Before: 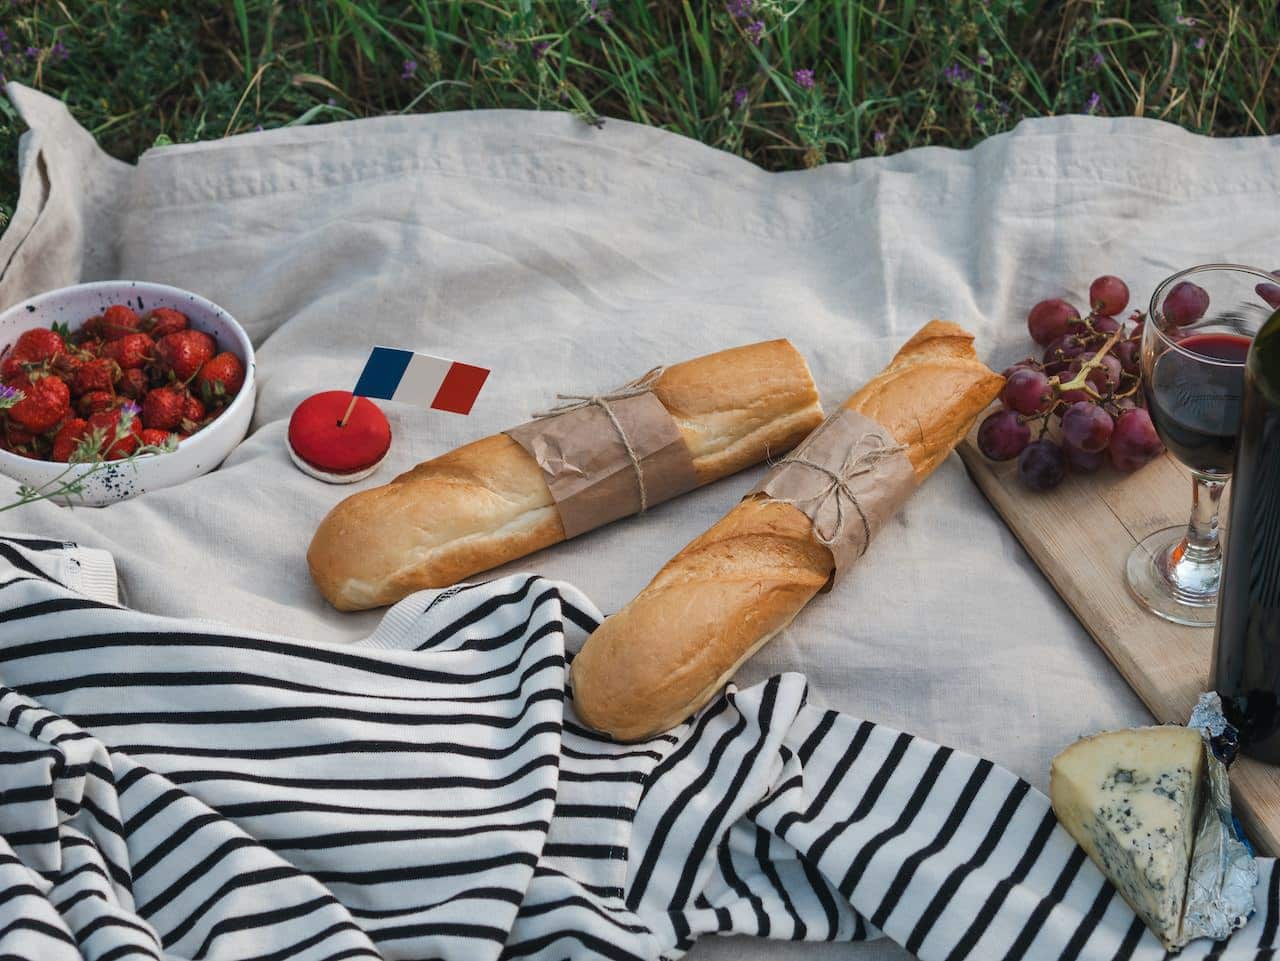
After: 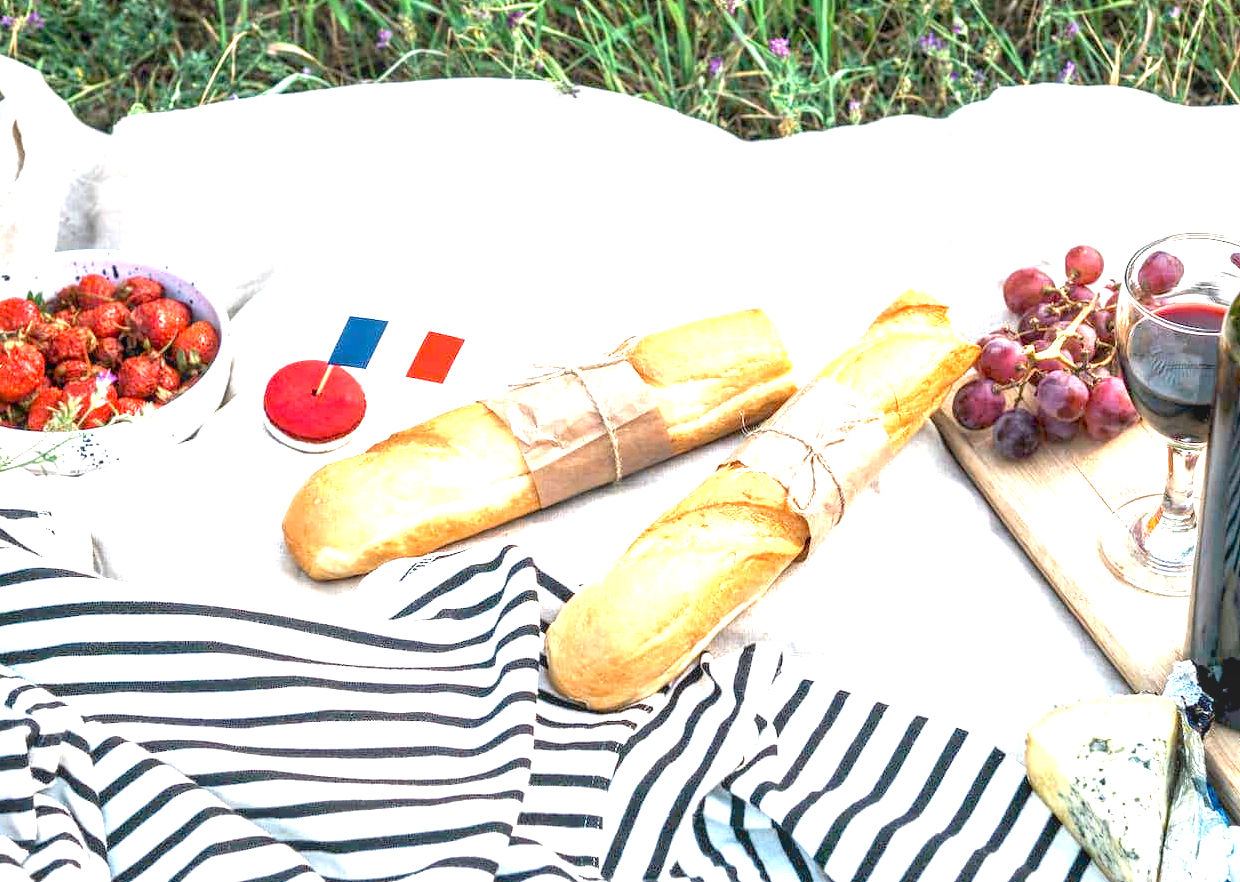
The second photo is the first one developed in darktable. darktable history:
crop: left 1.964%, top 3.251%, right 1.122%, bottom 4.933%
local contrast: on, module defaults
exposure: black level correction 0.005, exposure 2.084 EV, compensate highlight preservation false
levels: levels [0, 0.48, 0.961]
